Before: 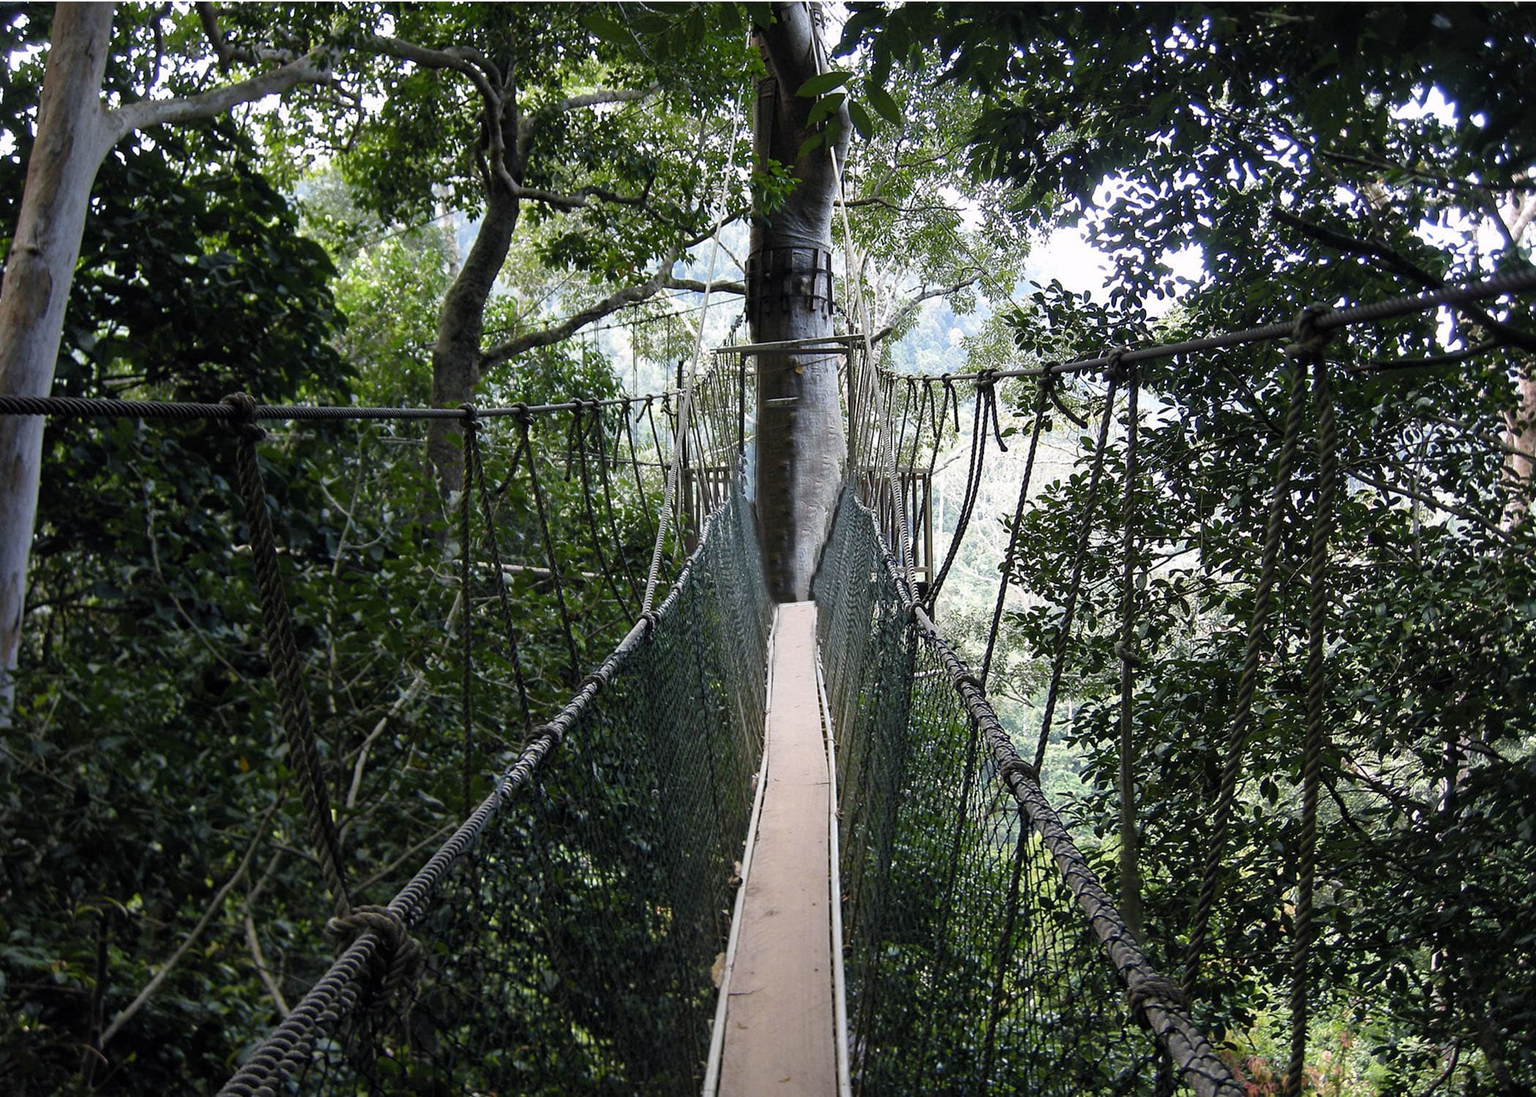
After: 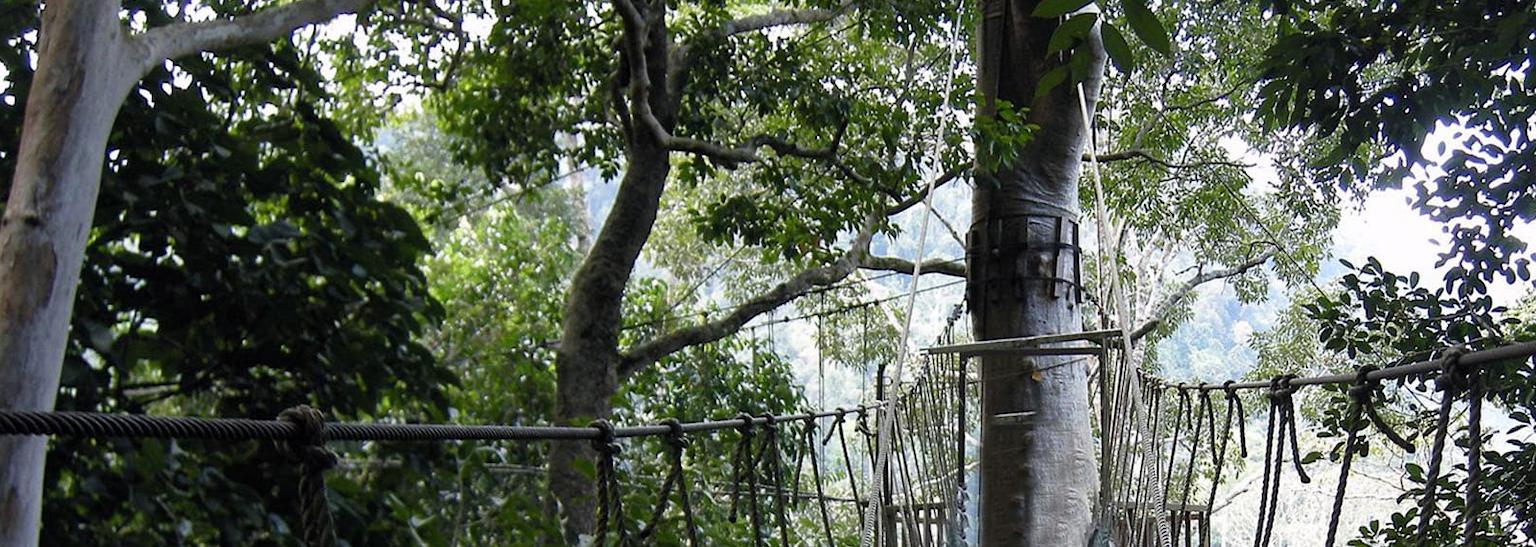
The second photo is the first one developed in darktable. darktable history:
crop: left 0.579%, top 7.627%, right 23.167%, bottom 54.275%
white balance: emerald 1
